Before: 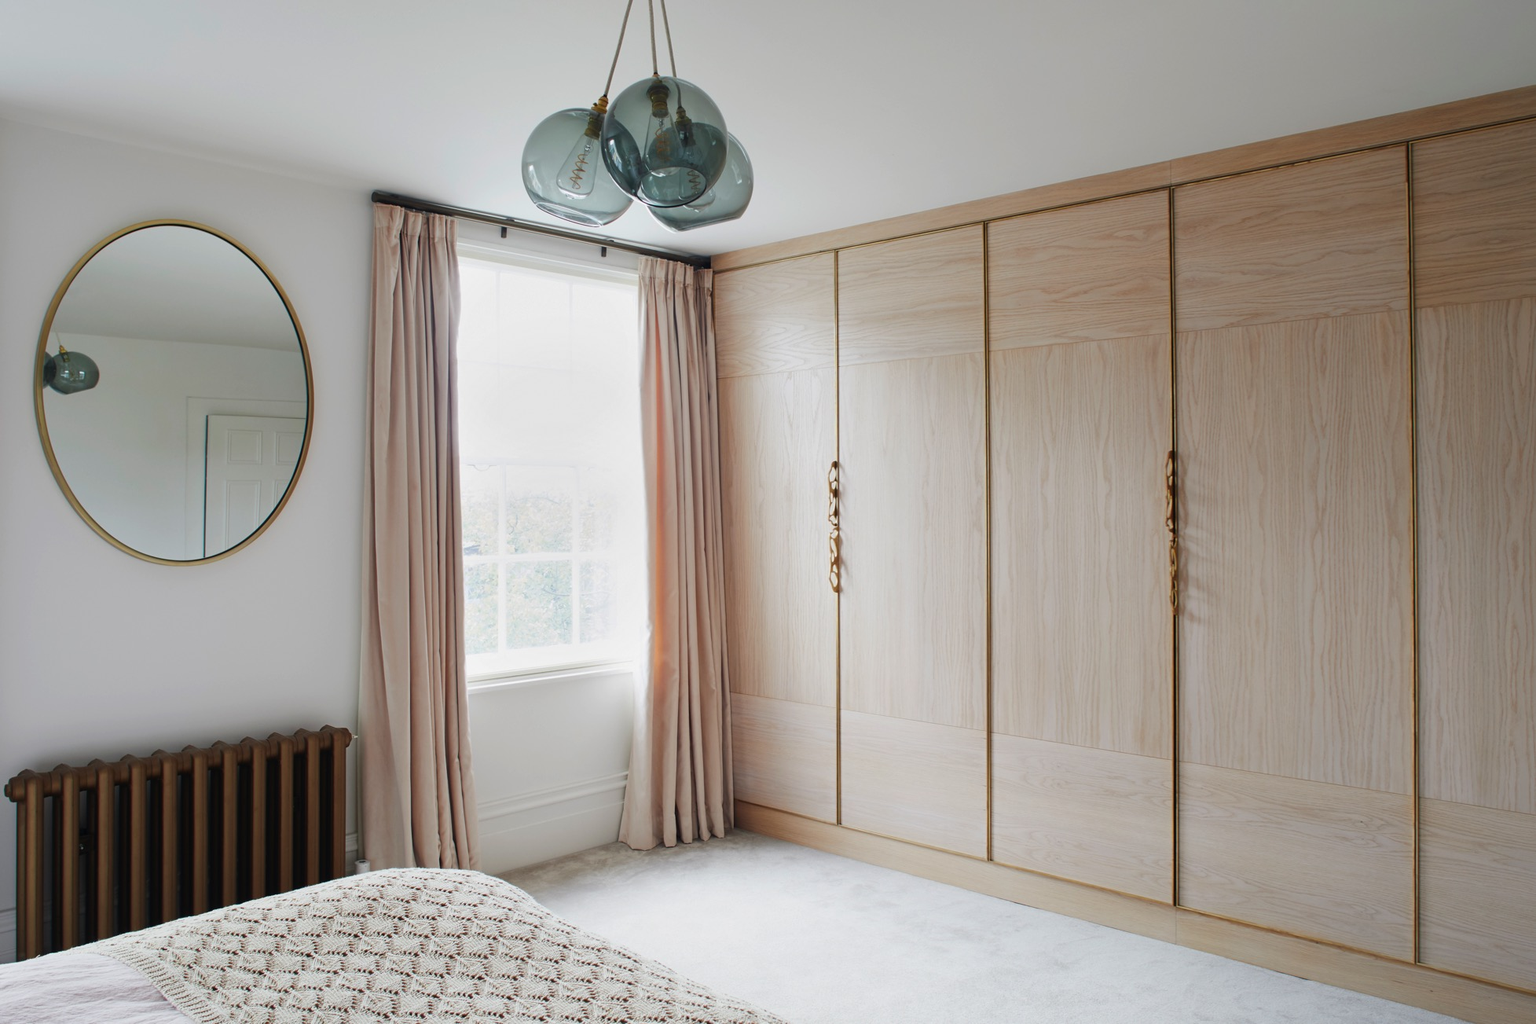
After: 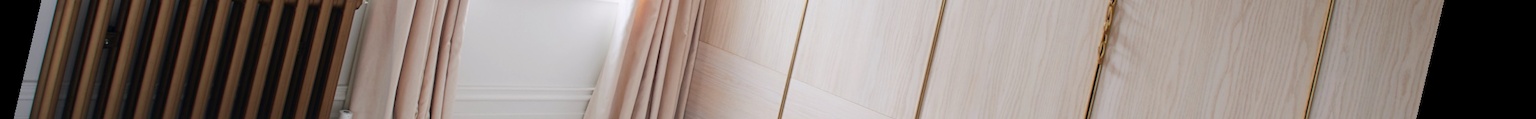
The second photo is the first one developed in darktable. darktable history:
crop and rotate: top 59.084%, bottom 30.916%
white balance: red 1.009, blue 1.027
rotate and perspective: rotation 13.27°, automatic cropping off
